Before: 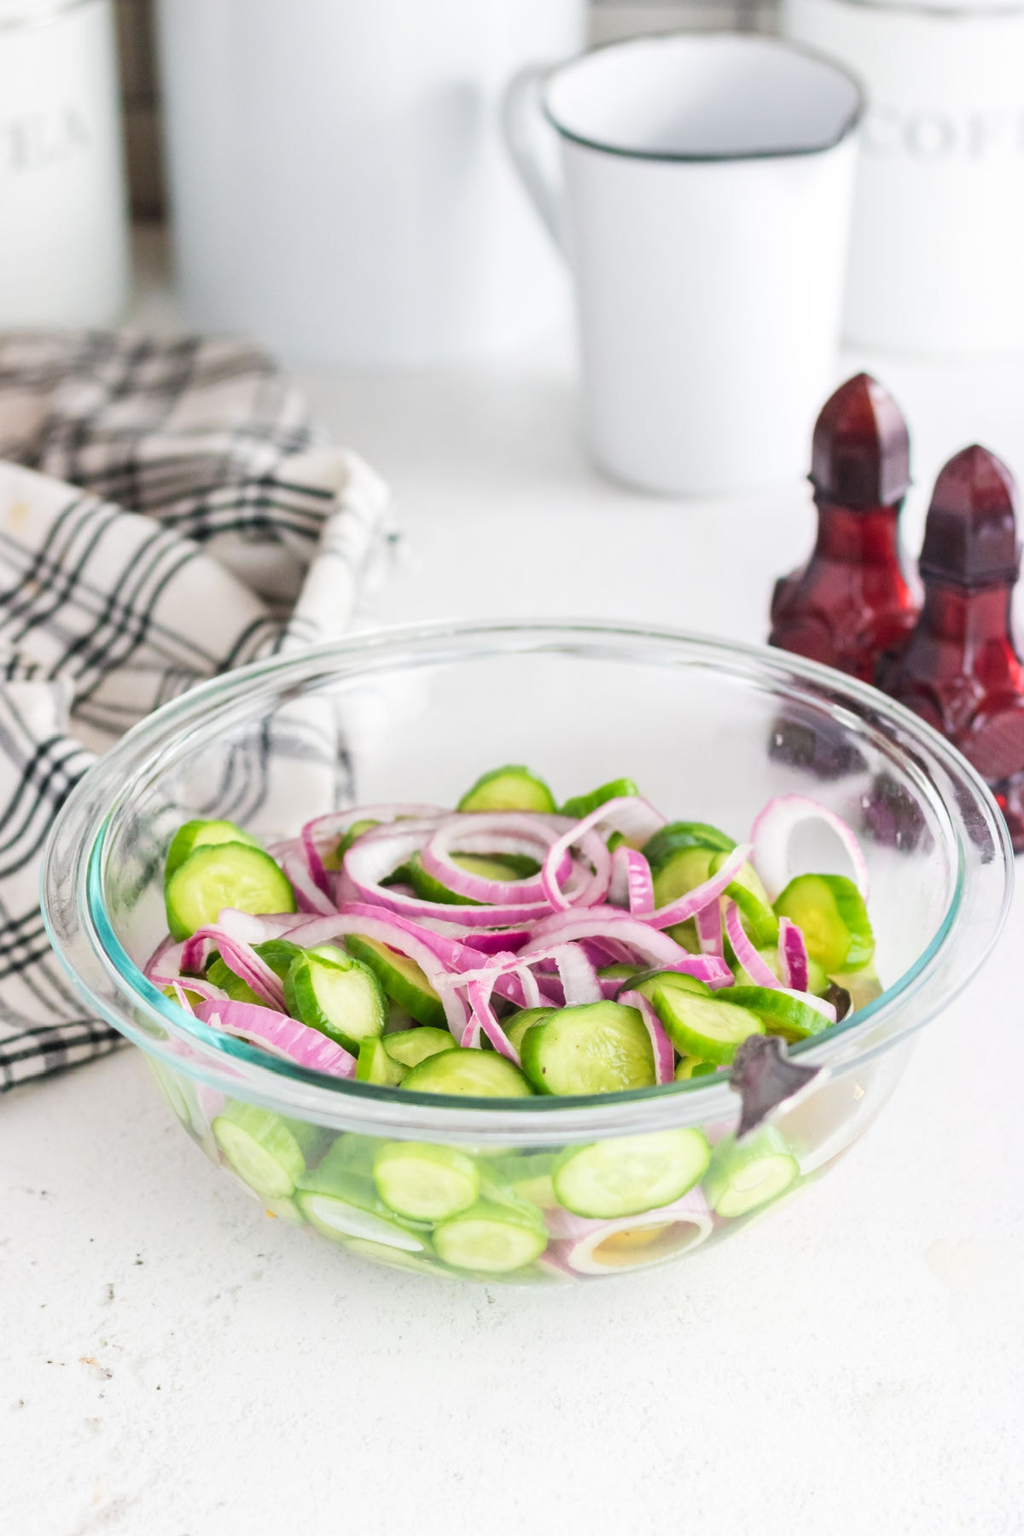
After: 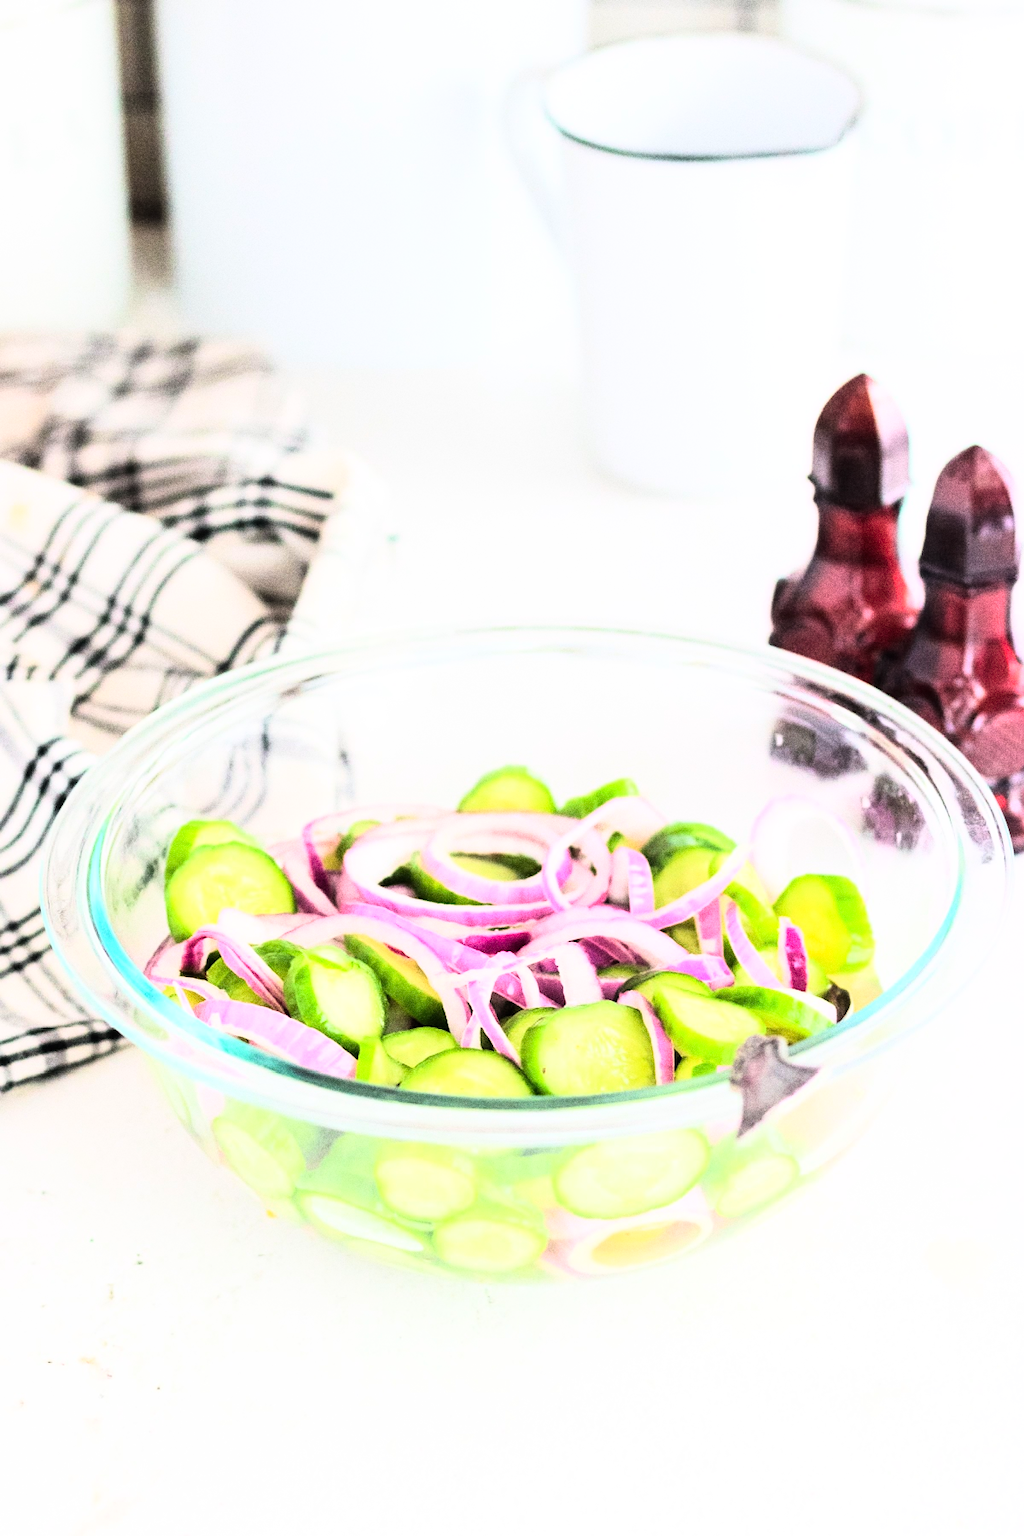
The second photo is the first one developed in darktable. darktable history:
grain: coarseness 0.09 ISO, strength 40%
rgb curve: curves: ch0 [(0, 0) (0.21, 0.15) (0.24, 0.21) (0.5, 0.75) (0.75, 0.96) (0.89, 0.99) (1, 1)]; ch1 [(0, 0.02) (0.21, 0.13) (0.25, 0.2) (0.5, 0.67) (0.75, 0.9) (0.89, 0.97) (1, 1)]; ch2 [(0, 0.02) (0.21, 0.13) (0.25, 0.2) (0.5, 0.67) (0.75, 0.9) (0.89, 0.97) (1, 1)], compensate middle gray true
